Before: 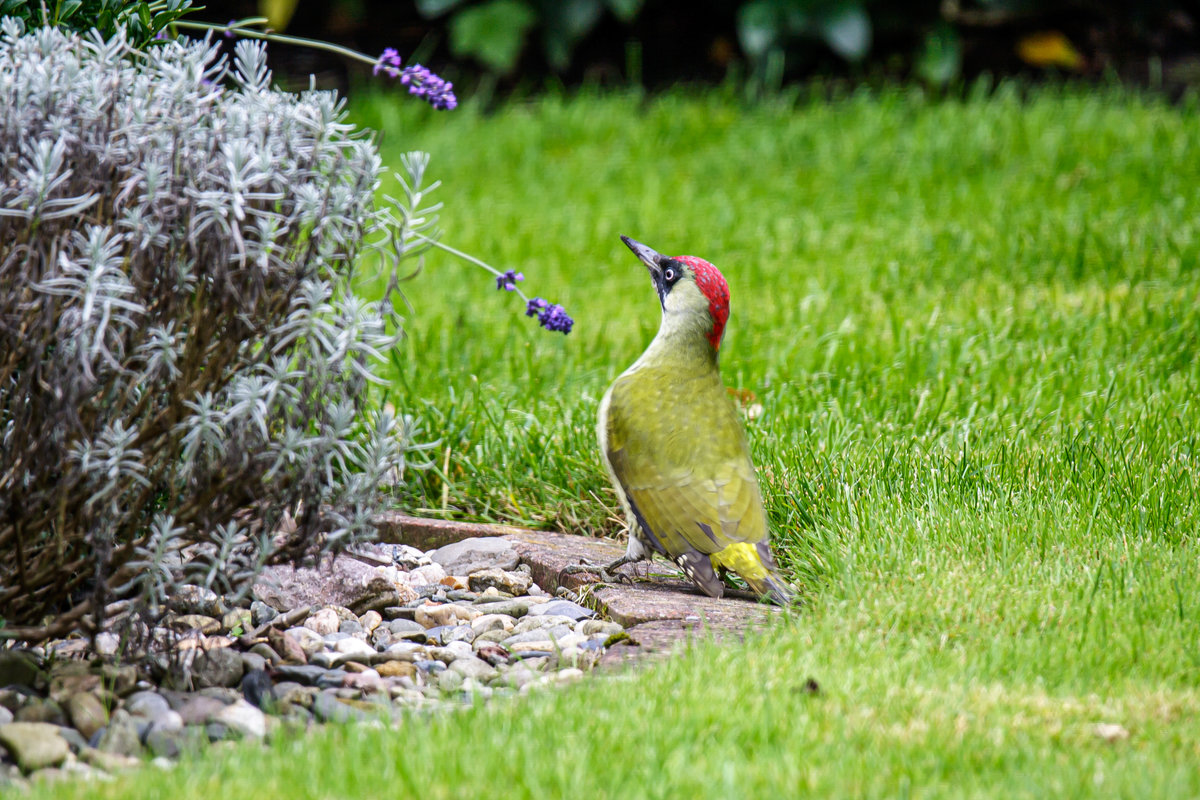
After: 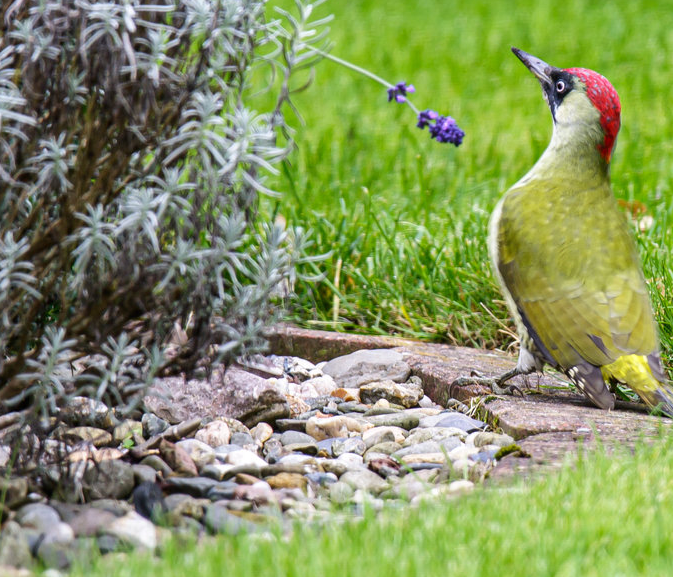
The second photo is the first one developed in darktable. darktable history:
crop: left 9.09%, top 23.535%, right 34.745%, bottom 4.223%
